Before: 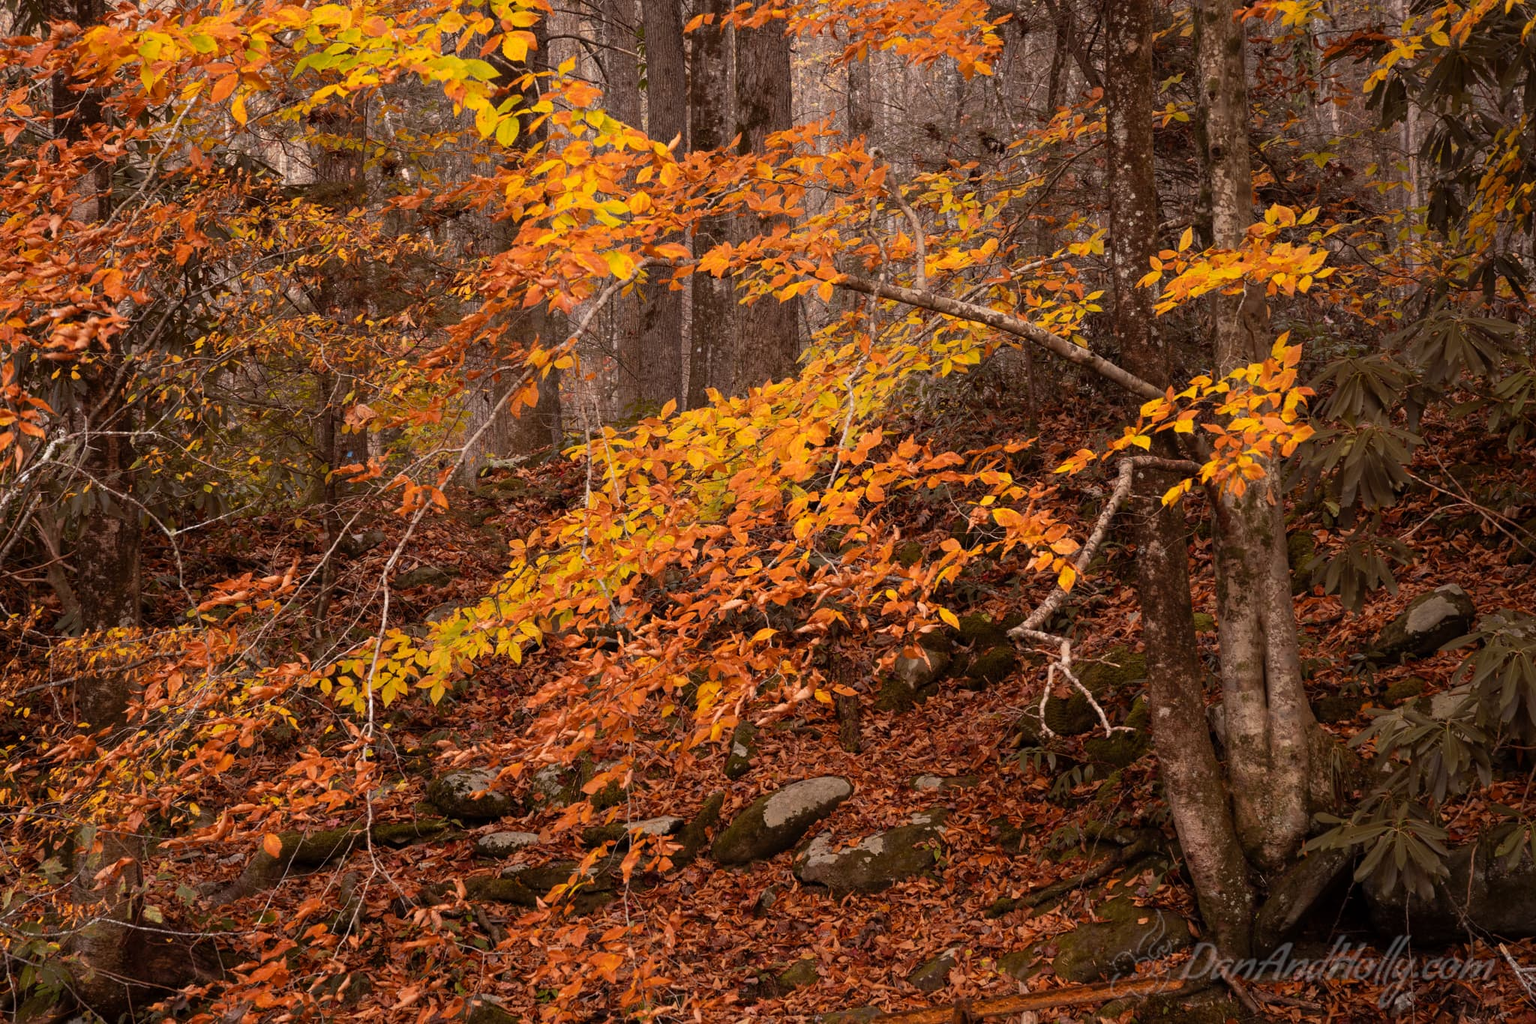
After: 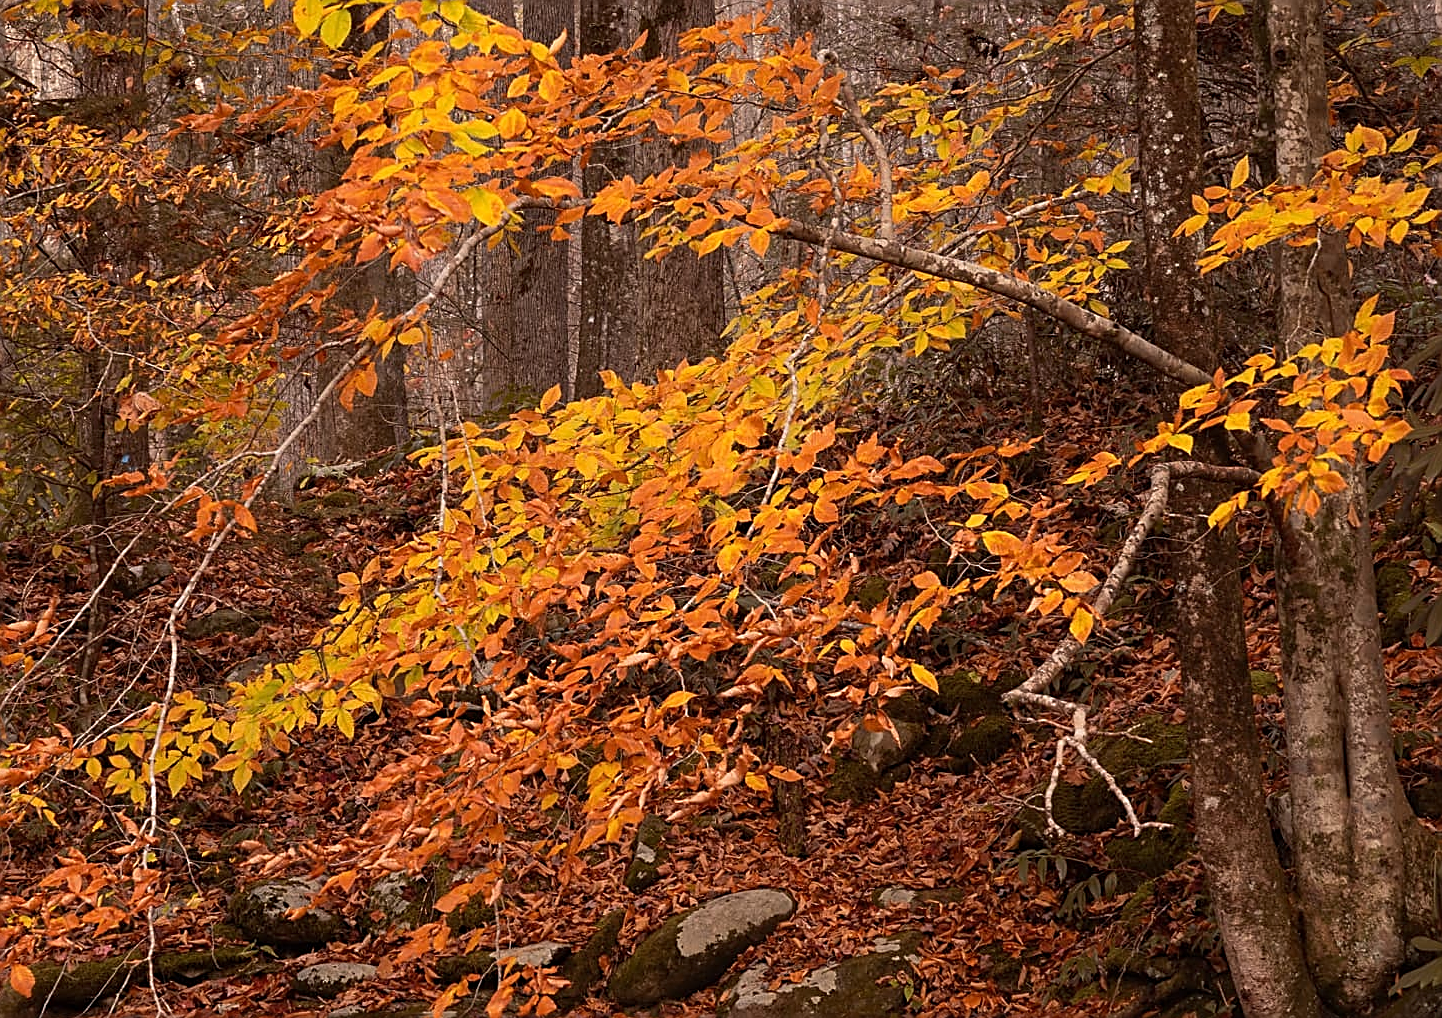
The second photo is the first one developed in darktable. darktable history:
sharpen: amount 0.991
crop and rotate: left 16.673%, top 10.8%, right 12.88%, bottom 14.654%
